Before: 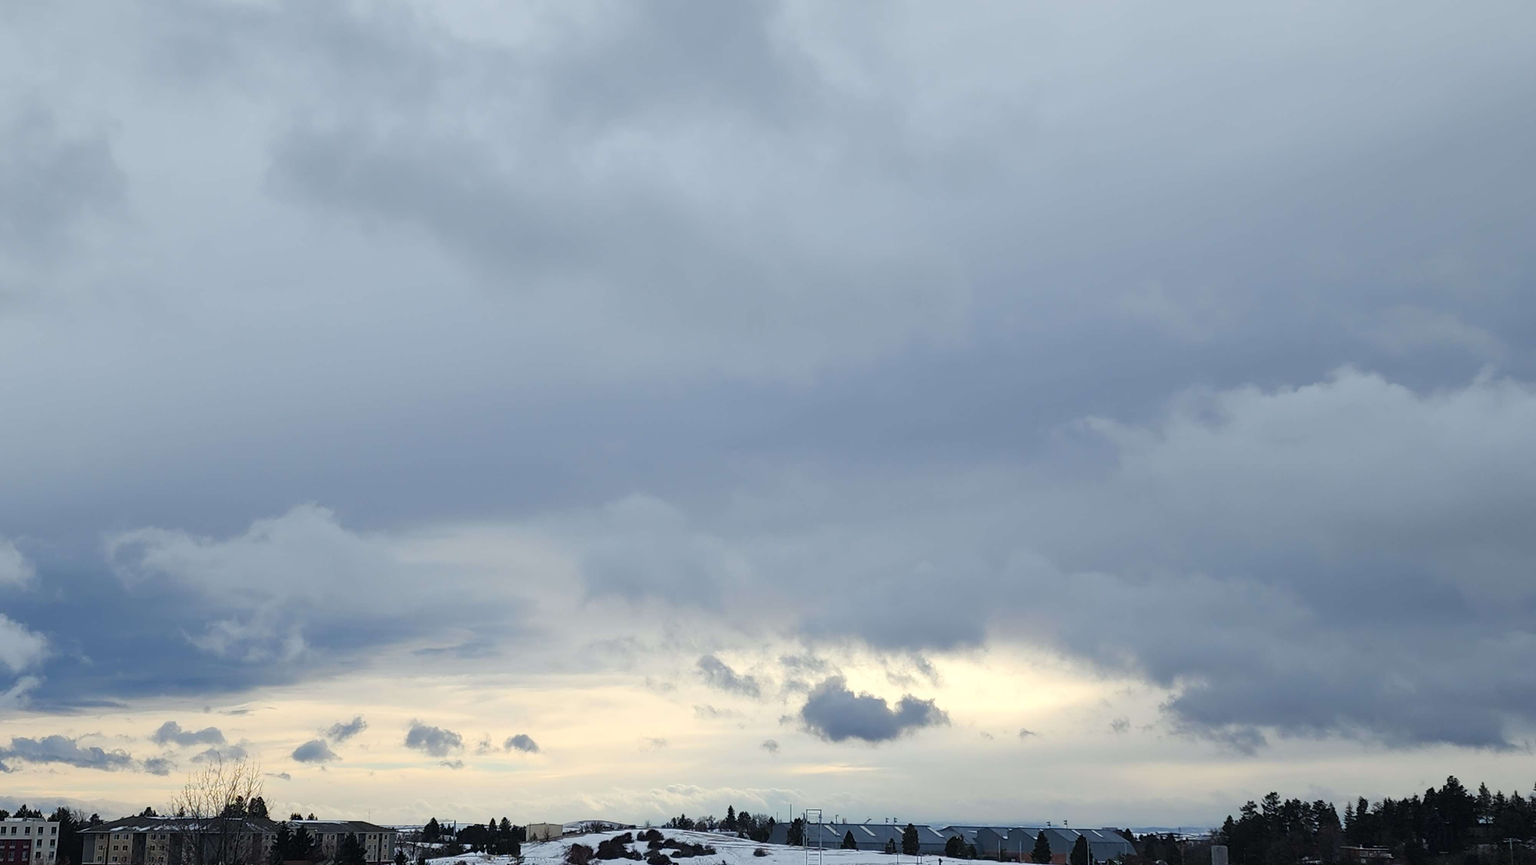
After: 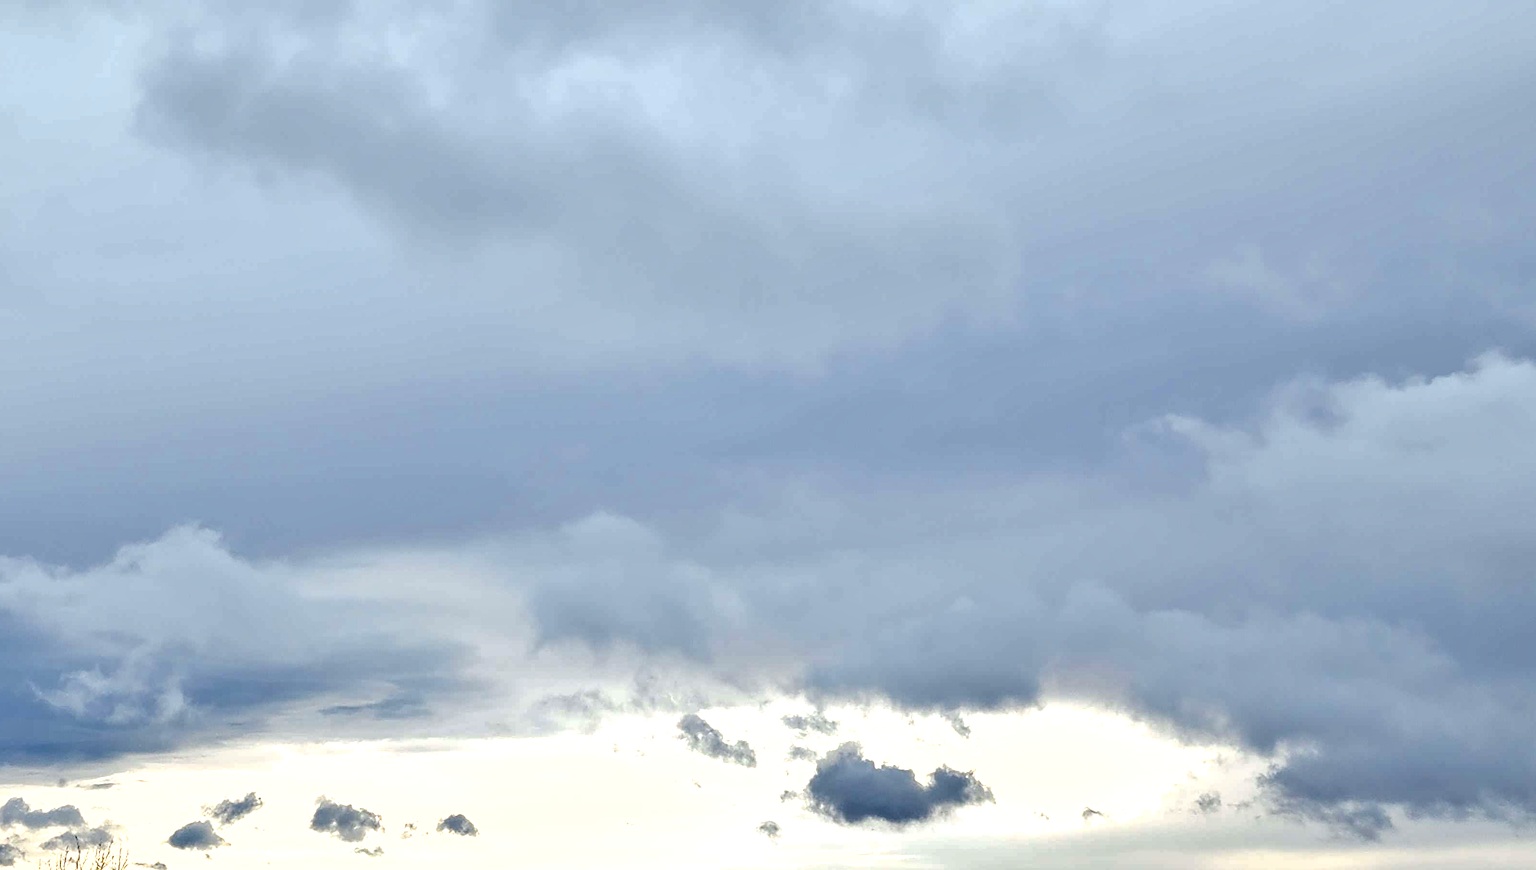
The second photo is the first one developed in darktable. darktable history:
crop and rotate: left 10.29%, top 9.966%, right 10.041%, bottom 9.858%
shadows and highlights: low approximation 0.01, soften with gaussian
exposure: exposure 0.658 EV, compensate highlight preservation false
local contrast: on, module defaults
sharpen: on, module defaults
tone curve: curves: ch0 [(0, 0) (0.003, 0.04) (0.011, 0.053) (0.025, 0.077) (0.044, 0.104) (0.069, 0.127) (0.1, 0.15) (0.136, 0.177) (0.177, 0.215) (0.224, 0.254) (0.277, 0.3) (0.335, 0.355) (0.399, 0.41) (0.468, 0.477) (0.543, 0.554) (0.623, 0.636) (0.709, 0.72) (0.801, 0.804) (0.898, 0.892) (1, 1)], color space Lab, independent channels
tone equalizer: on, module defaults
